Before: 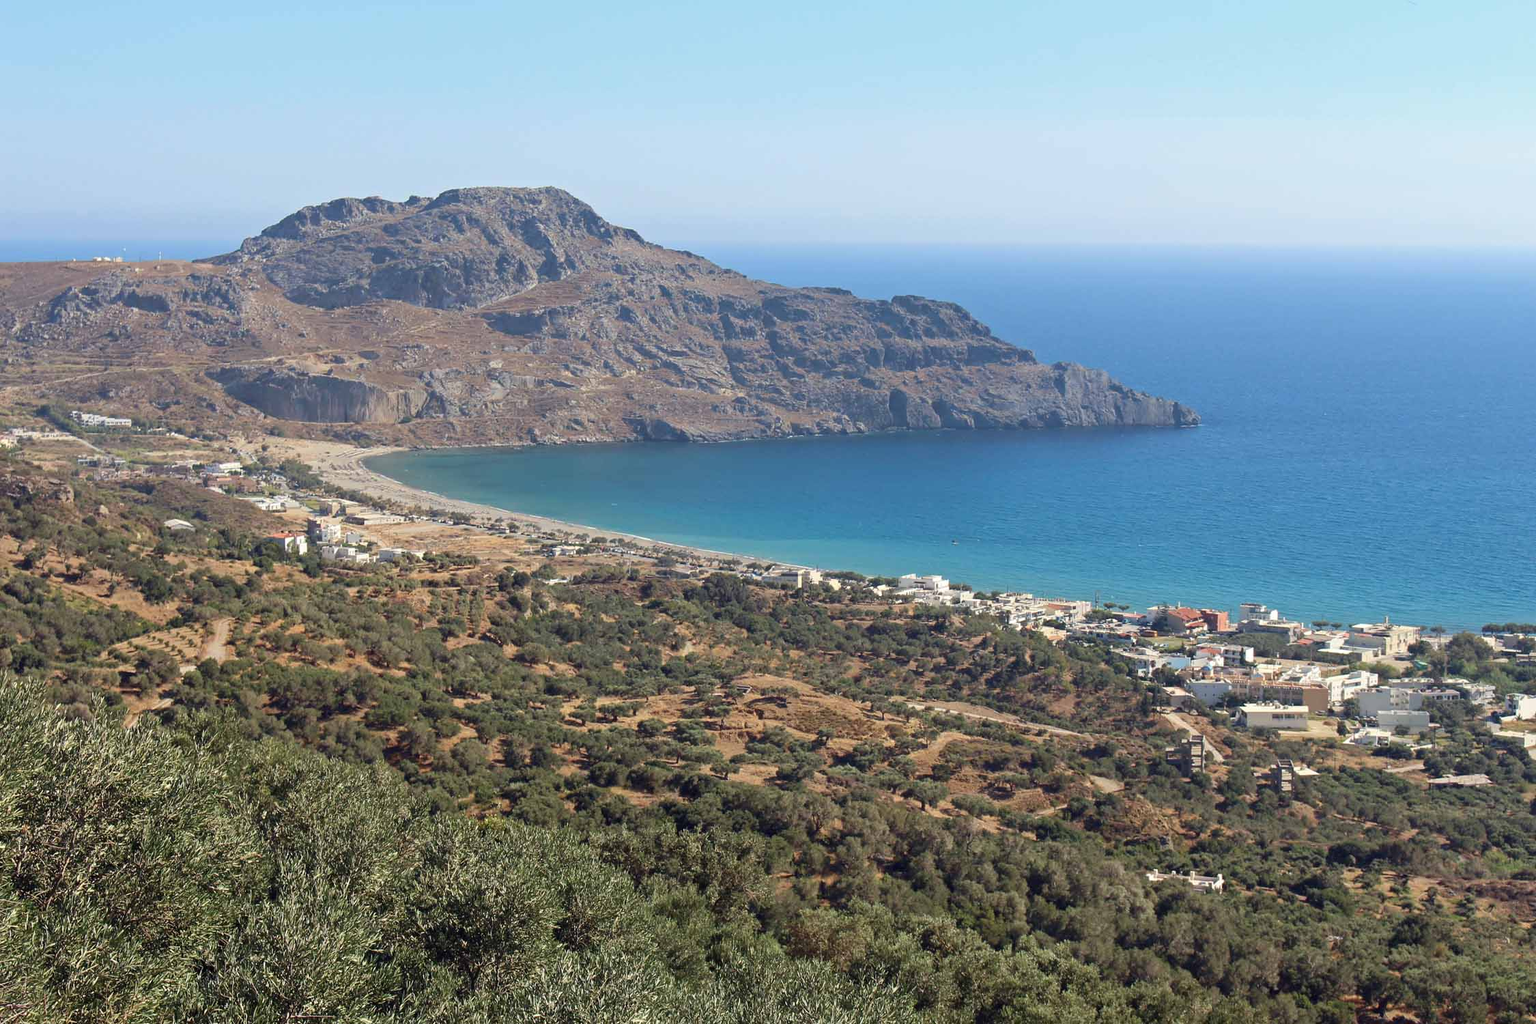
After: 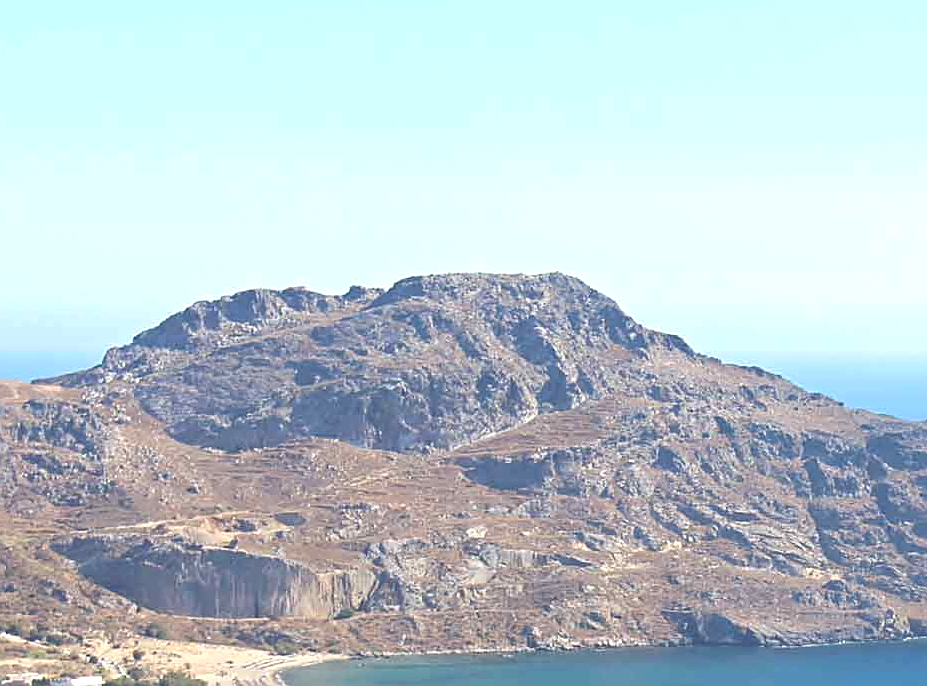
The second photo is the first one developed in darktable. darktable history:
sharpen: amount 0.49
exposure: black level correction 0, exposure 0.691 EV, compensate highlight preservation false
crop and rotate: left 11.15%, top 0.108%, right 47.611%, bottom 54.109%
color correction: highlights a* -0.33, highlights b* -0.074
